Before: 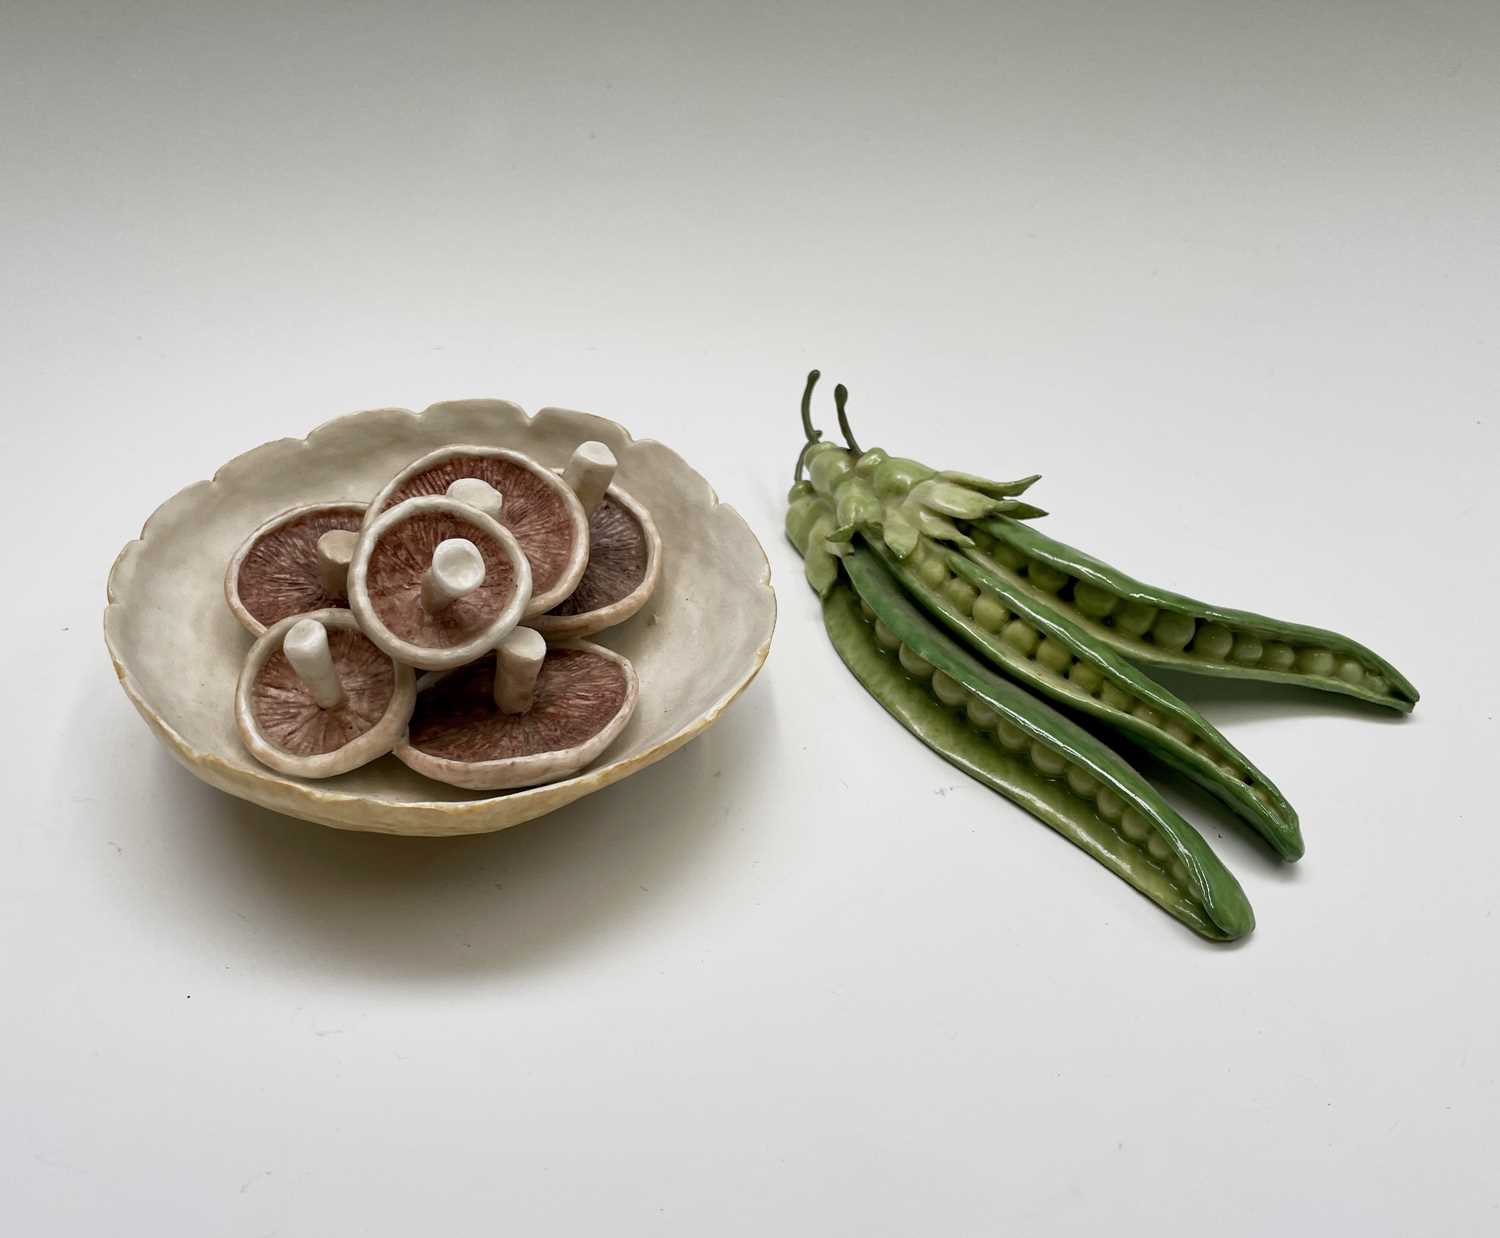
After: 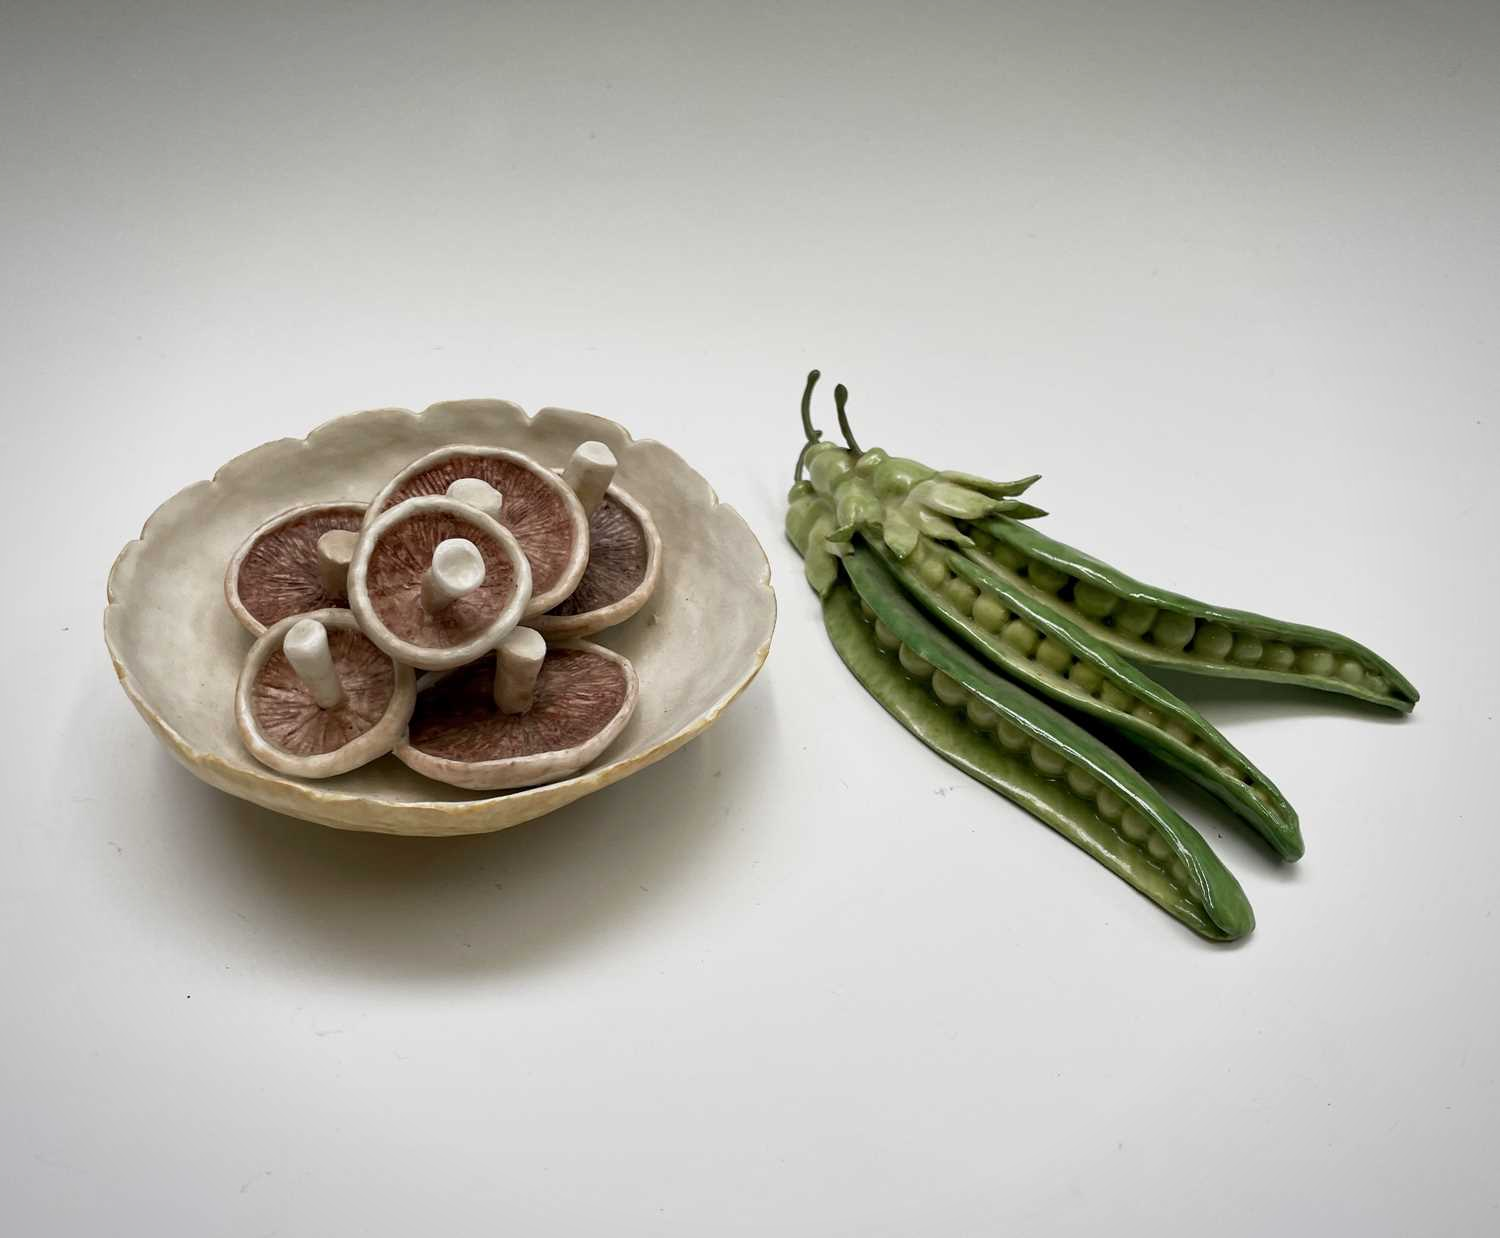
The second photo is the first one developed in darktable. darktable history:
vignetting: fall-off radius 81.21%
